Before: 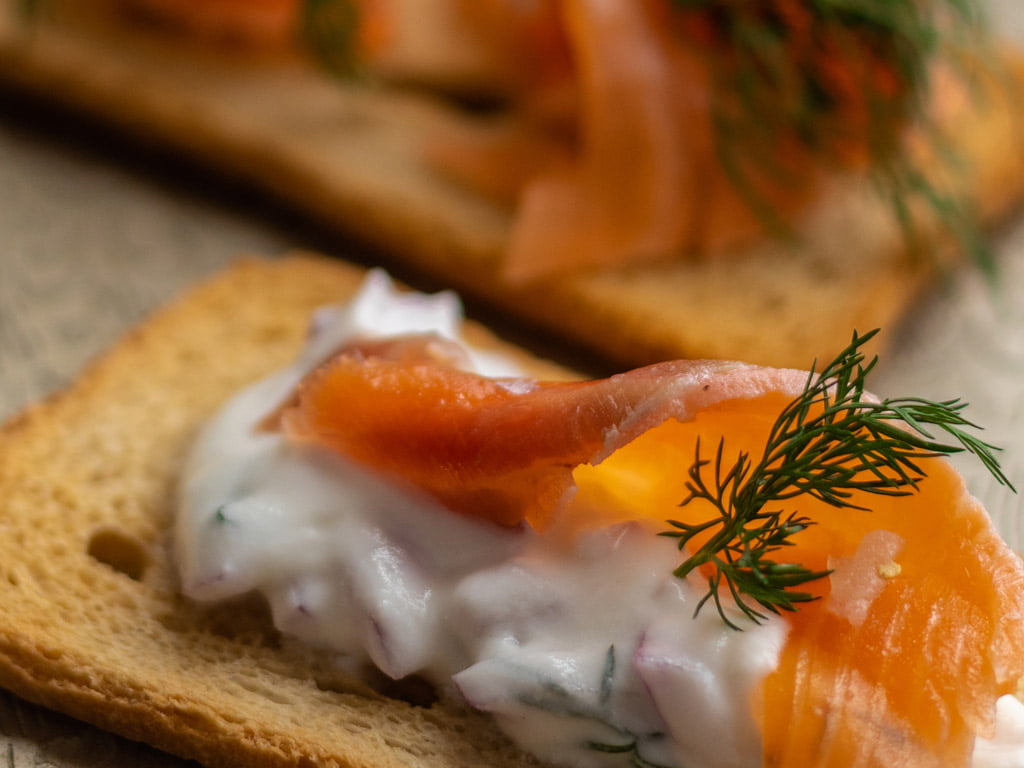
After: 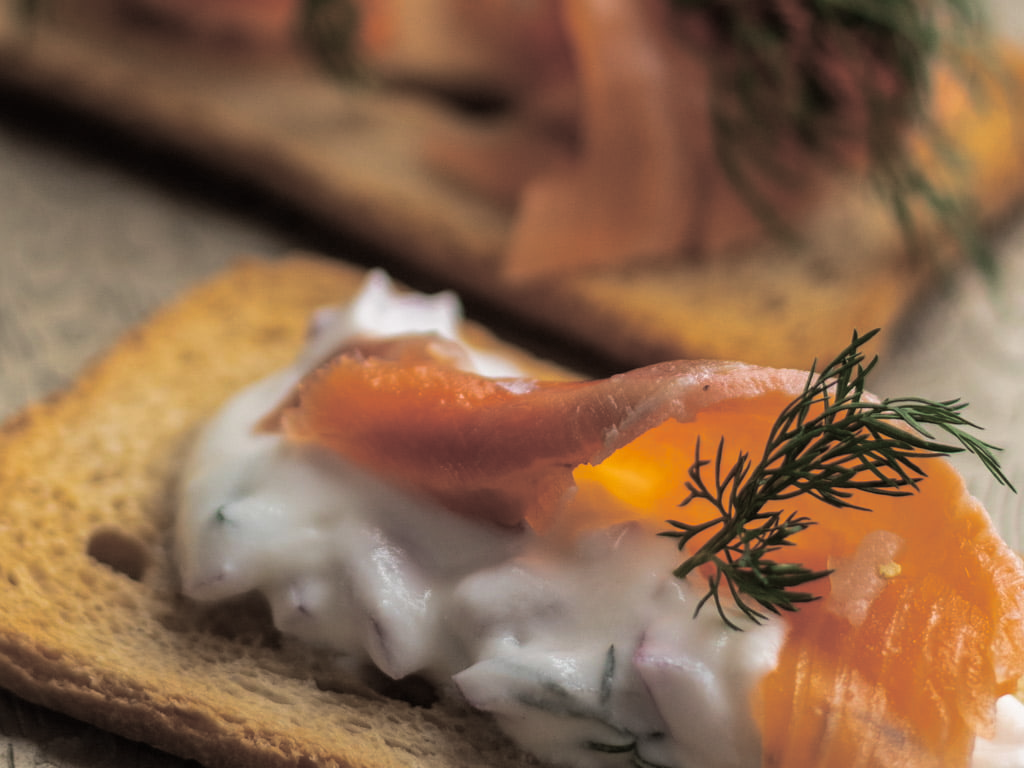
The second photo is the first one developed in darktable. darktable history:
shadows and highlights: shadows 20.55, highlights -20.99, soften with gaussian
split-toning: shadows › hue 36°, shadows › saturation 0.05, highlights › hue 10.8°, highlights › saturation 0.15, compress 40%
tone equalizer: on, module defaults
